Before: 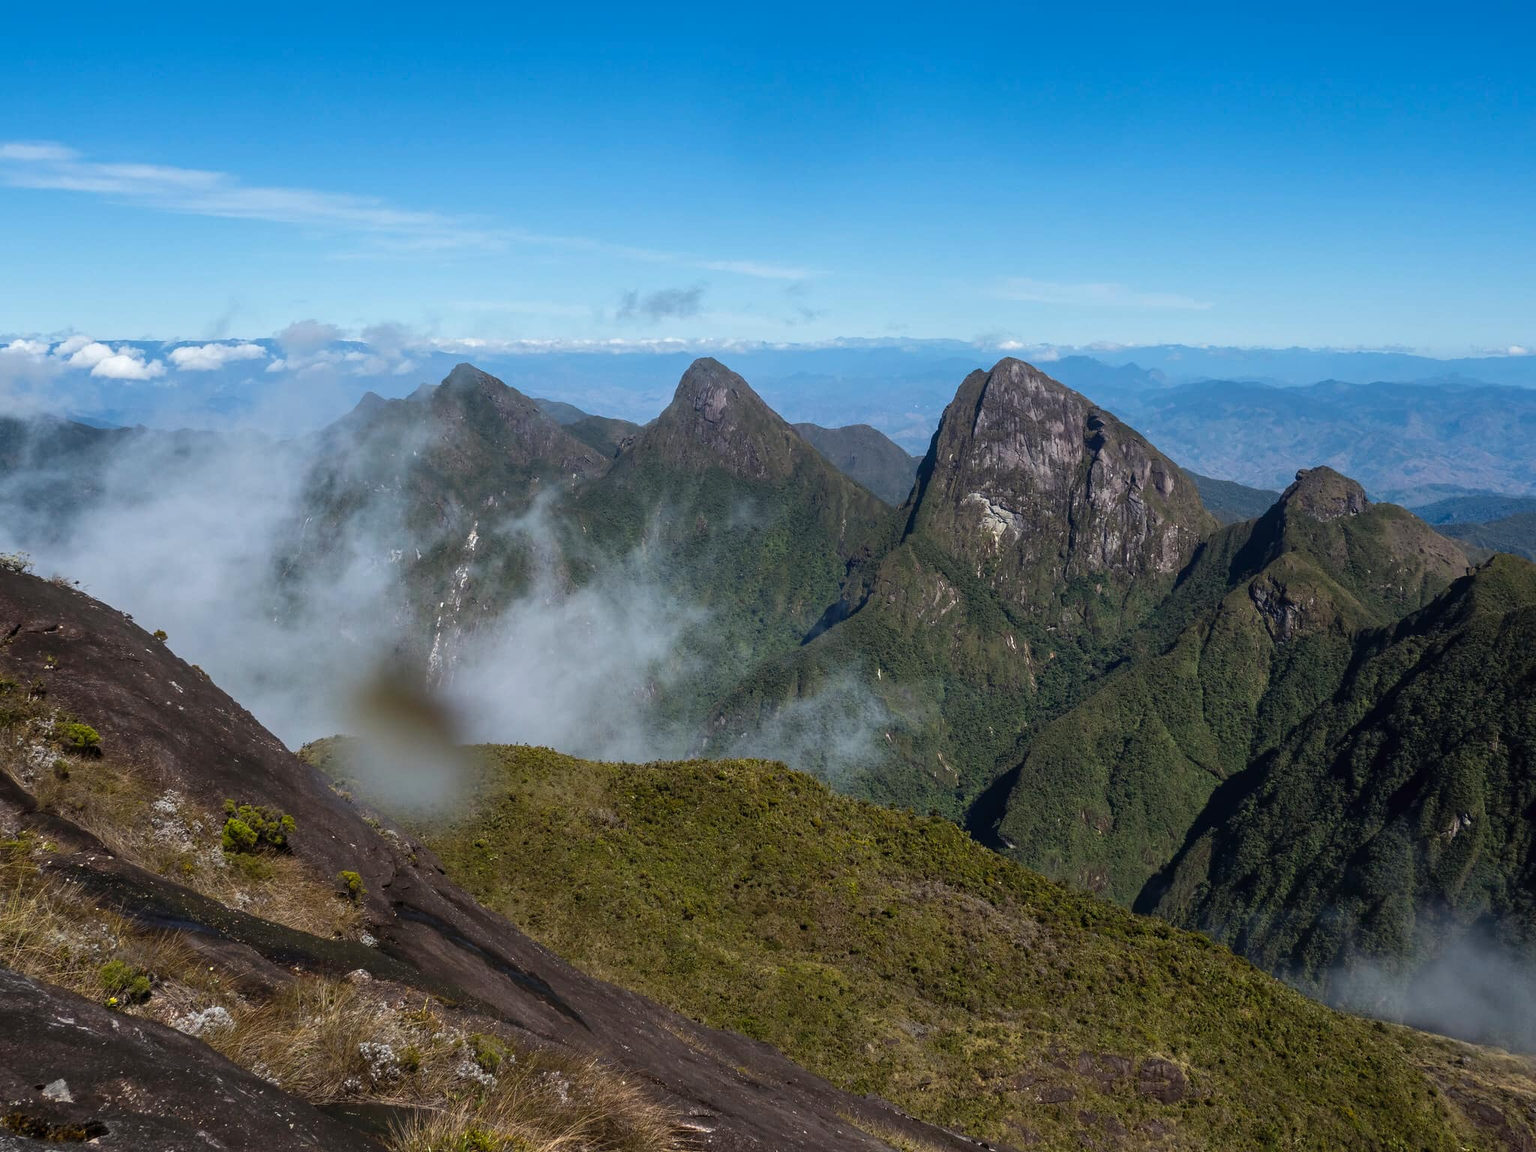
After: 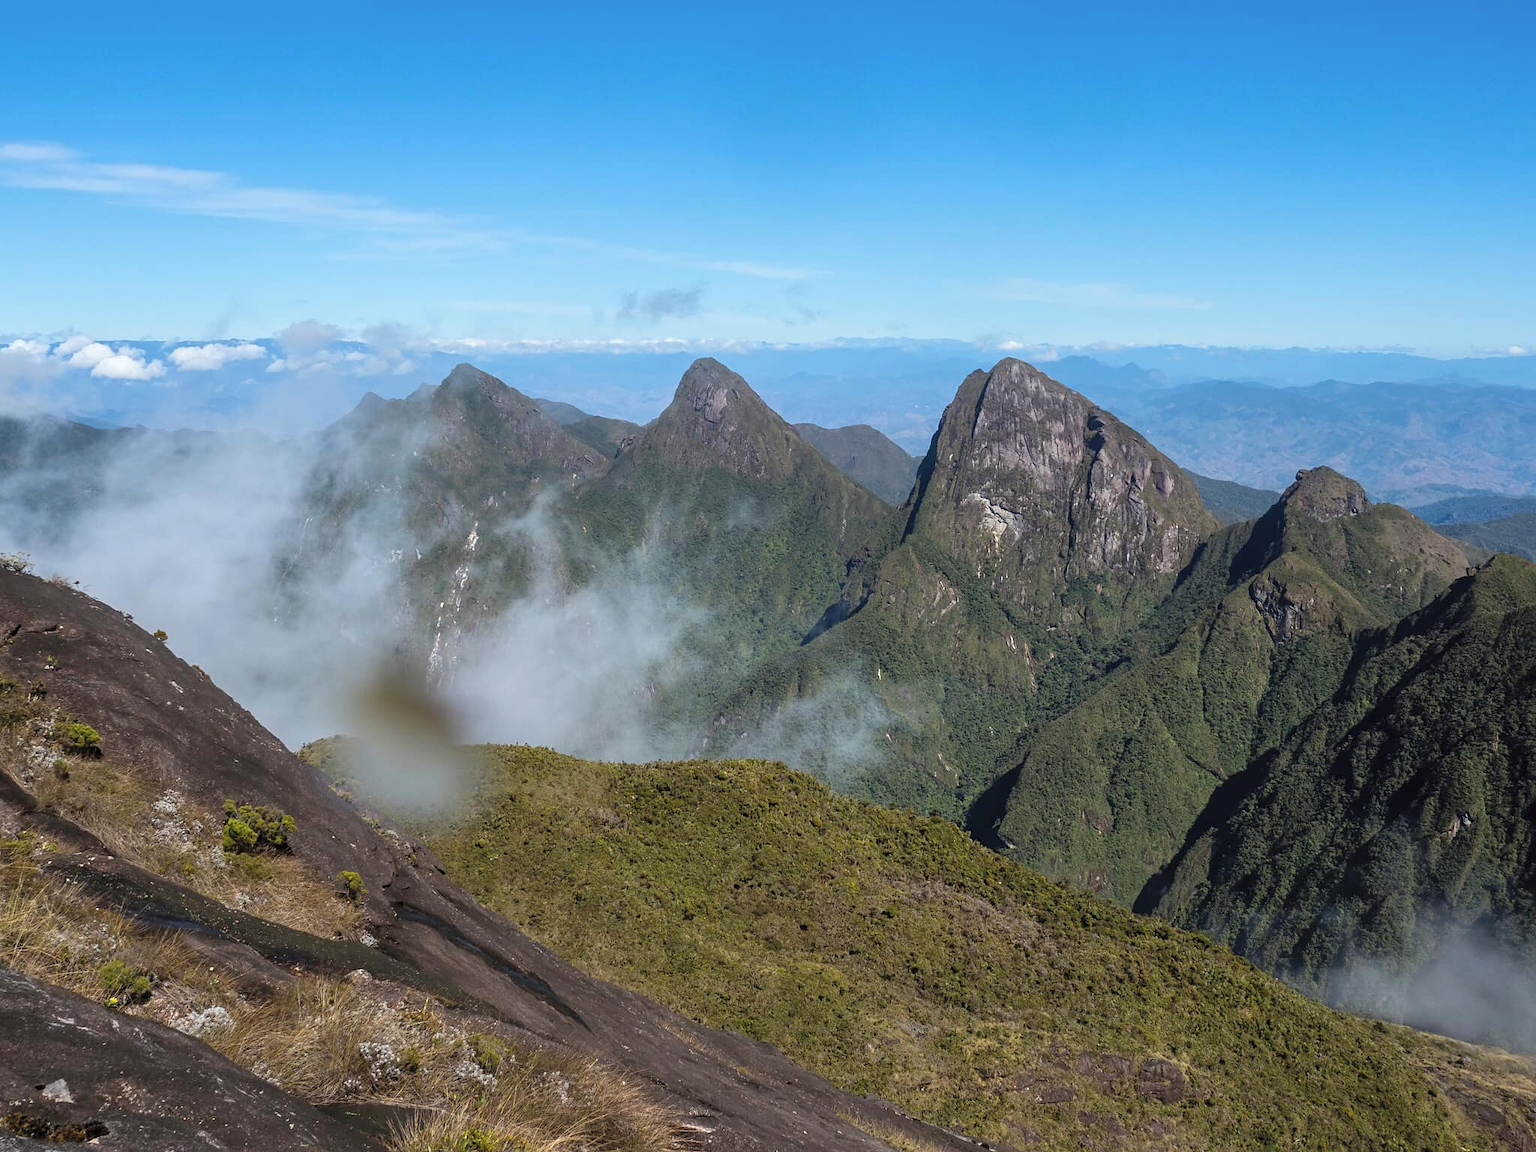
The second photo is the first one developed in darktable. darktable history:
sharpen: amount 0.2
contrast brightness saturation: brightness 0.13
